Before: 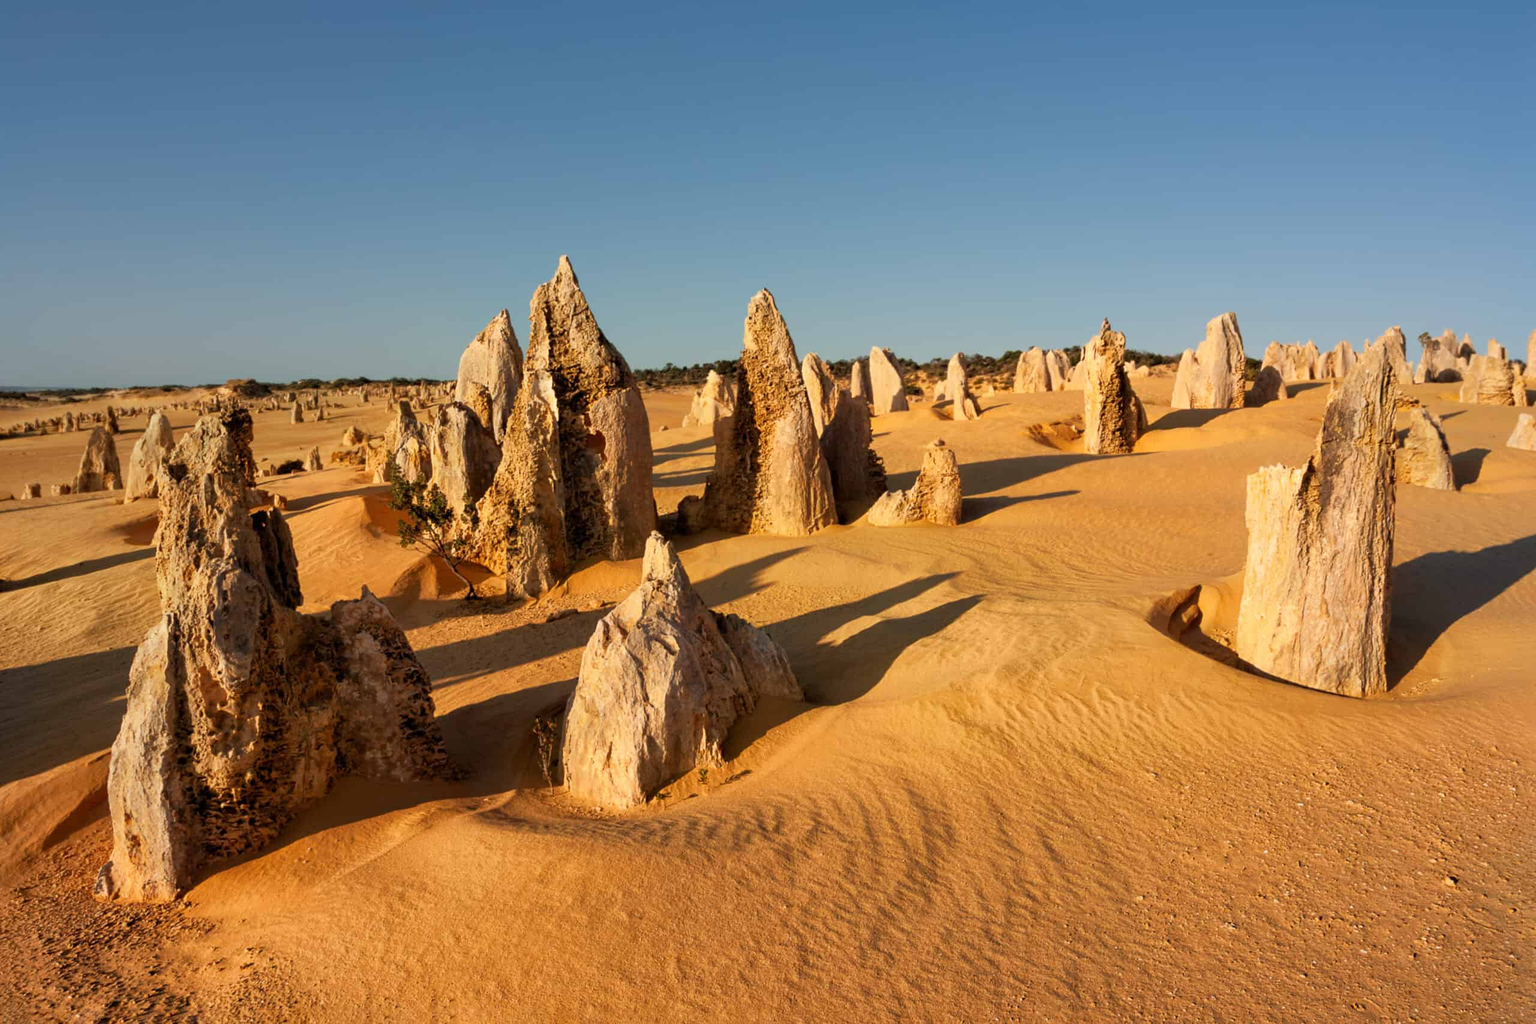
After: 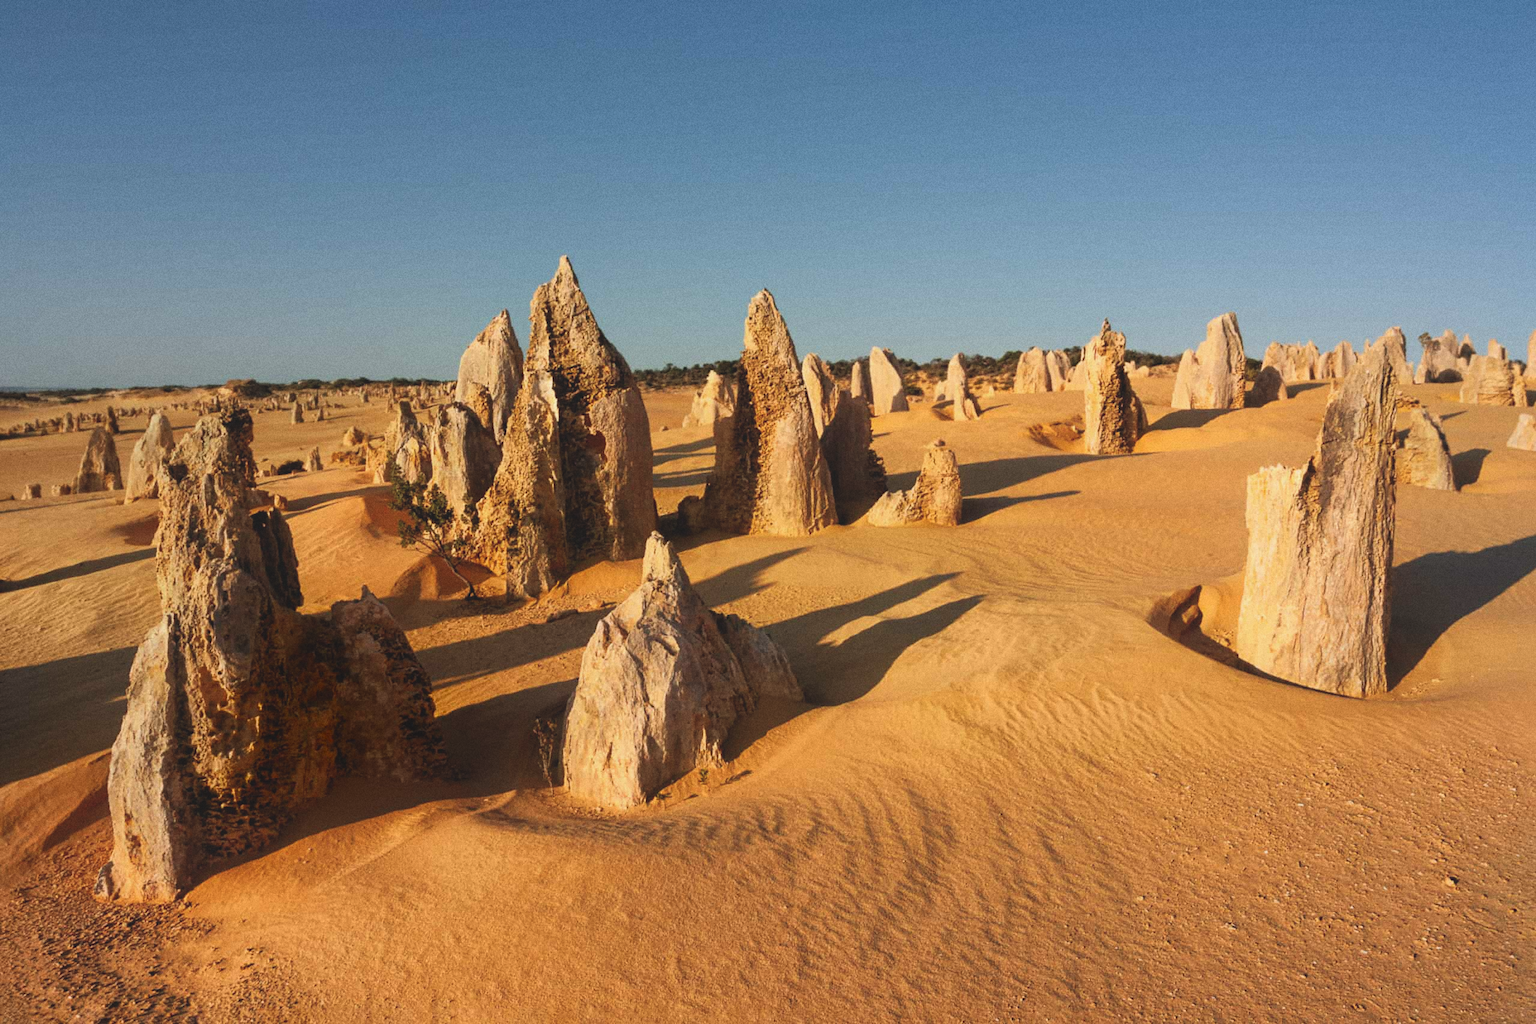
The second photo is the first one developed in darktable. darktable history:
exposure: black level correction -0.015, exposure -0.125 EV, compensate highlight preservation false
shadows and highlights: shadows -70, highlights 35, soften with gaussian
grain: on, module defaults
